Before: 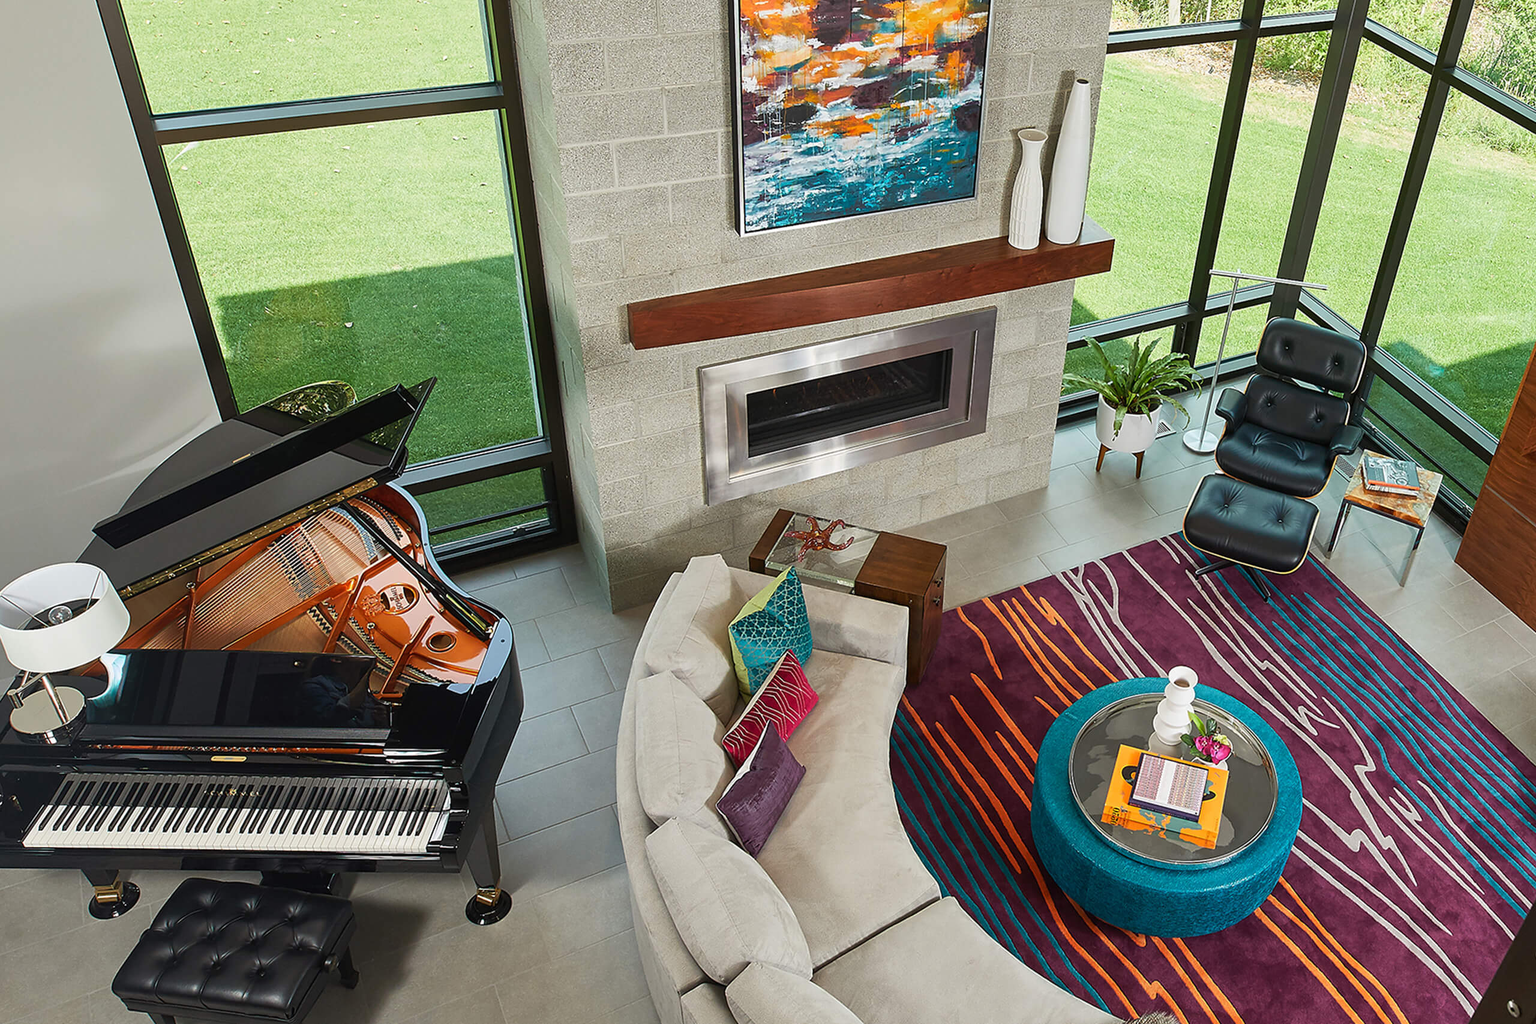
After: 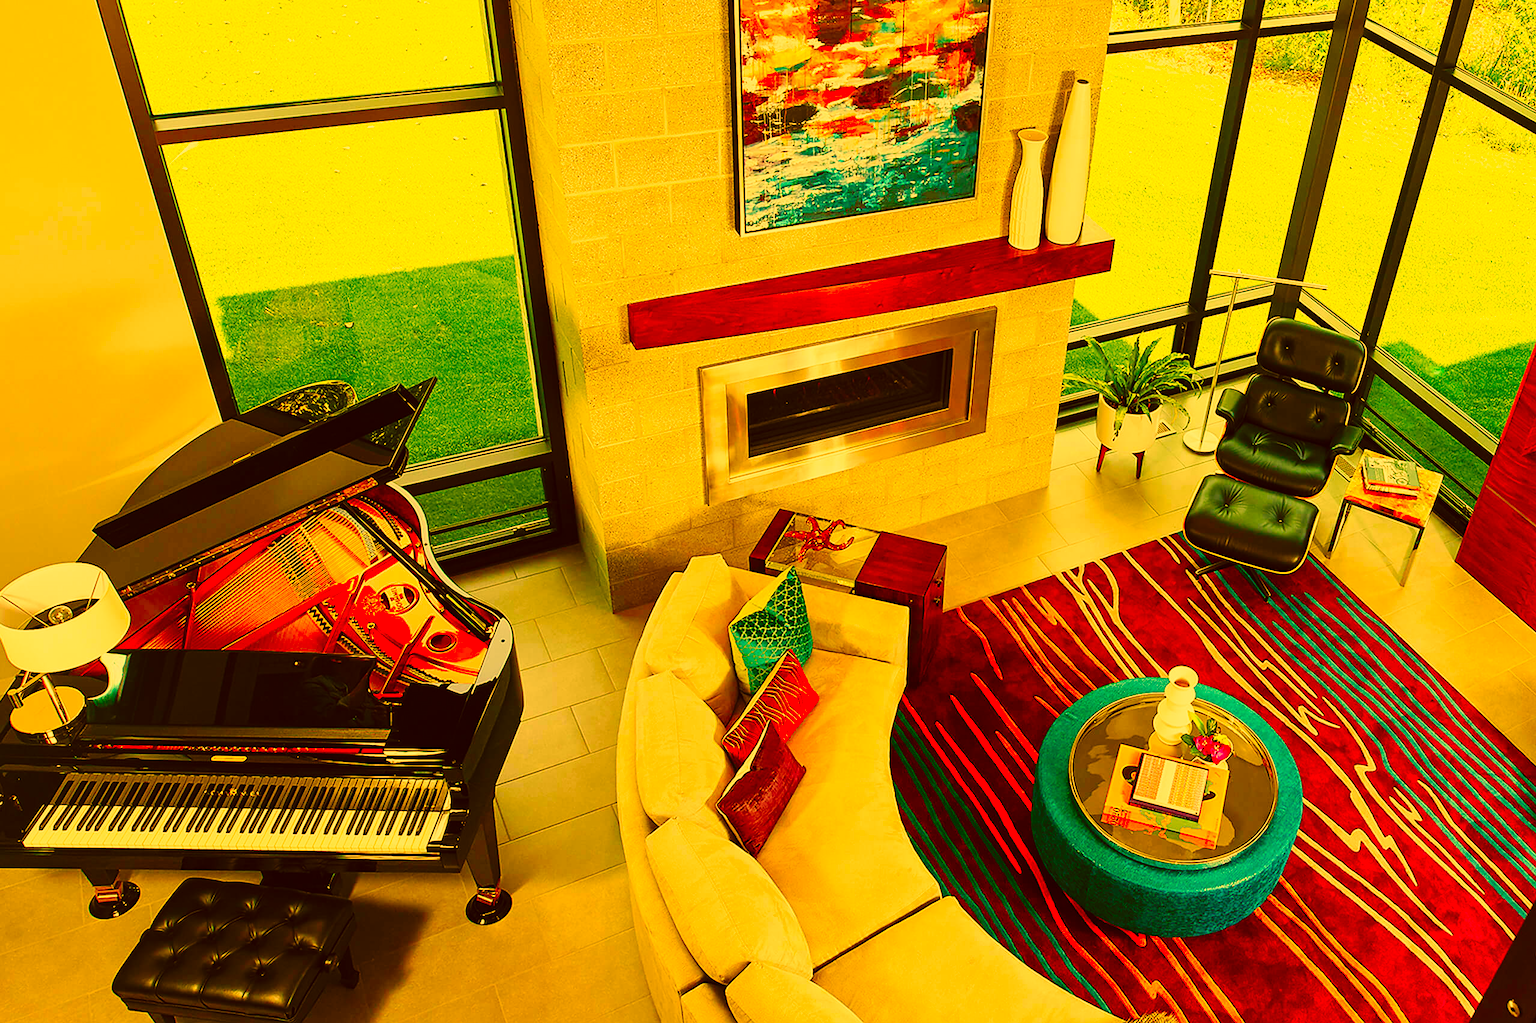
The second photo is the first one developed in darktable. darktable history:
white balance: red 1.138, green 0.996, blue 0.812
color correction: highlights a* 10.44, highlights b* 30.04, shadows a* 2.73, shadows b* 17.51, saturation 1.72
exposure: compensate highlight preservation false
base curve: curves: ch0 [(0, 0) (0.036, 0.025) (0.121, 0.166) (0.206, 0.329) (0.605, 0.79) (1, 1)], preserve colors none
